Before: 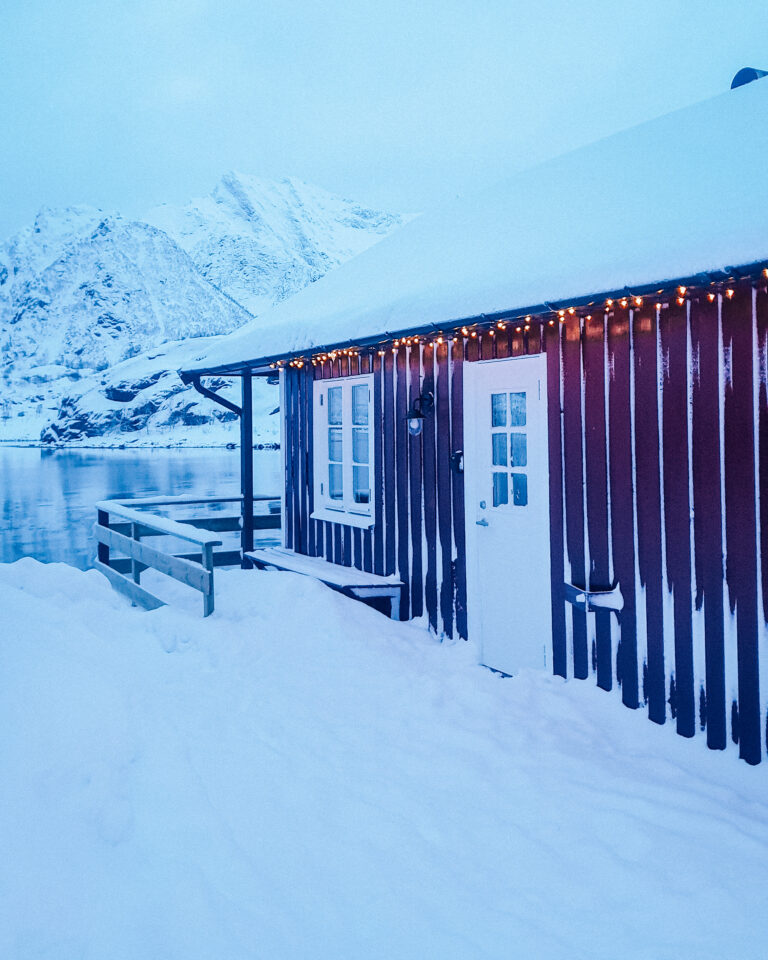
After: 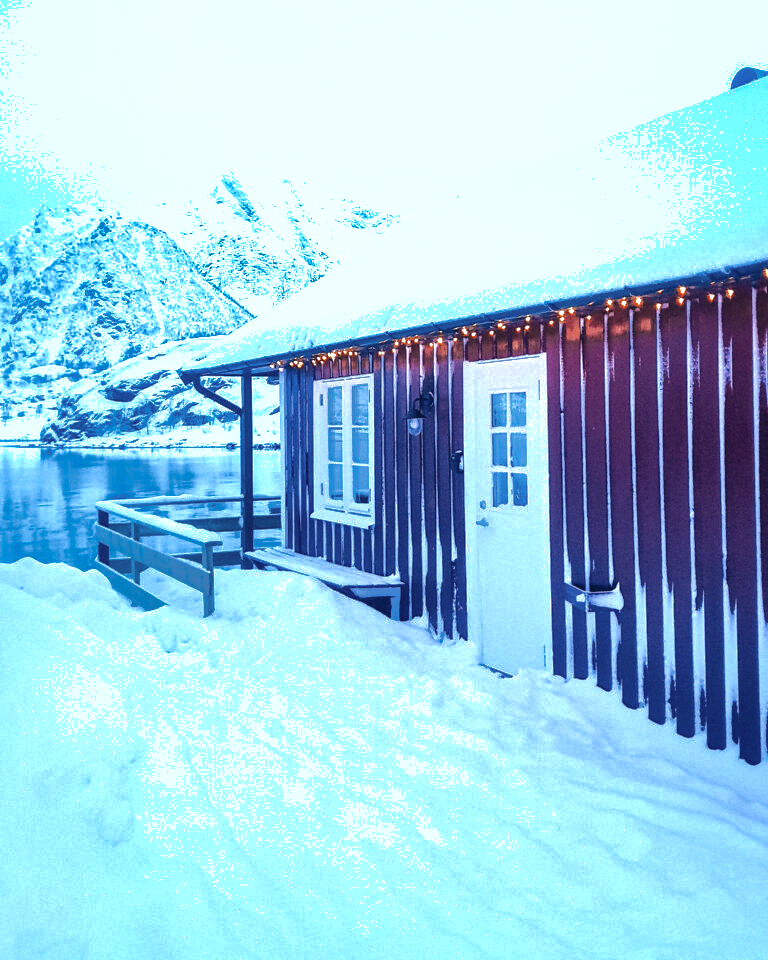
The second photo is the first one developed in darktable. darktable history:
contrast brightness saturation: contrast -0.074, brightness -0.043, saturation -0.113
tone equalizer: -8 EV -0.45 EV, -7 EV -0.418 EV, -6 EV -0.334 EV, -5 EV -0.19 EV, -3 EV 0.201 EV, -2 EV 0.348 EV, -1 EV 0.398 EV, +0 EV 0.446 EV, edges refinement/feathering 500, mask exposure compensation -1.57 EV, preserve details no
exposure: black level correction 0.001, exposure 0.5 EV, compensate highlight preservation false
shadows and highlights: shadows 39.41, highlights -59.77
